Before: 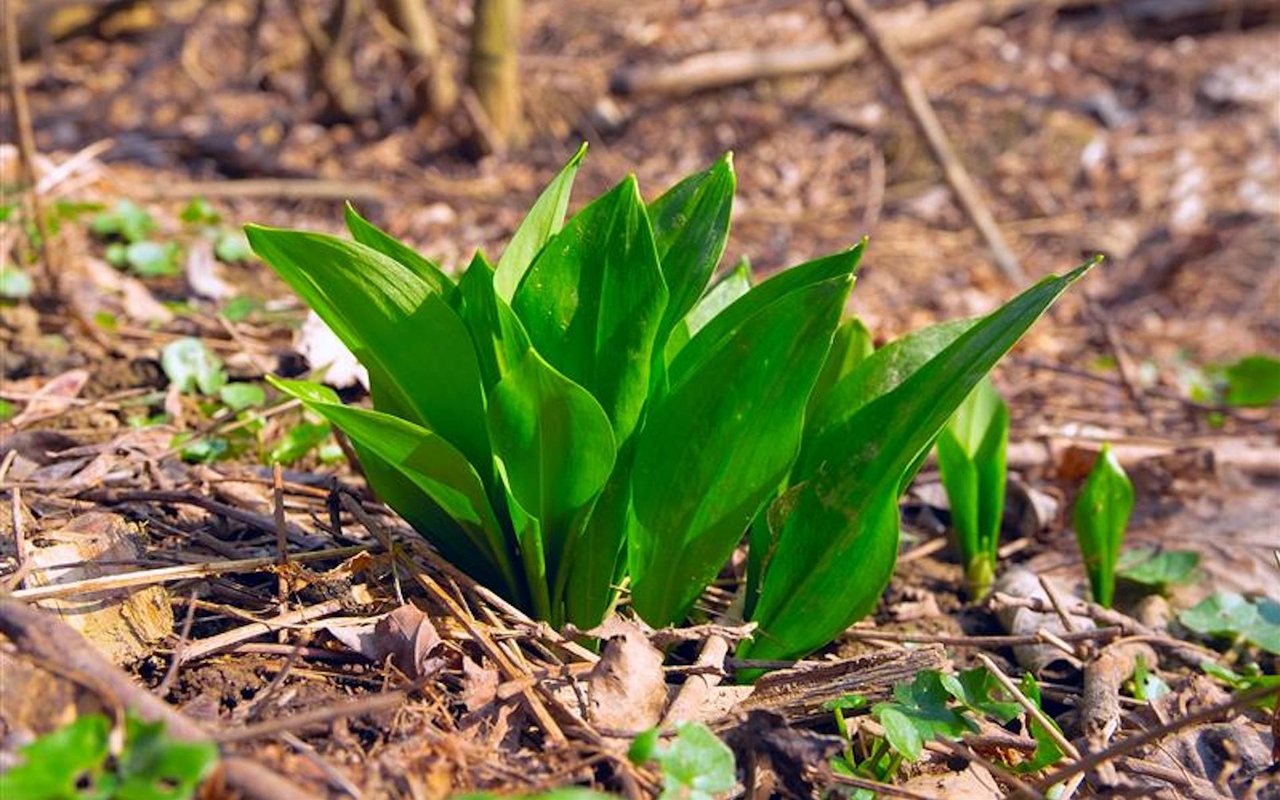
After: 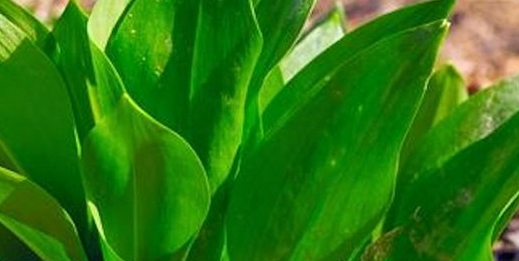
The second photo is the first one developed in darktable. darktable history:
base curve: curves: ch0 [(0, 0) (0.283, 0.295) (1, 1)], preserve colors none
crop: left 31.765%, top 31.822%, right 27.657%, bottom 35.443%
